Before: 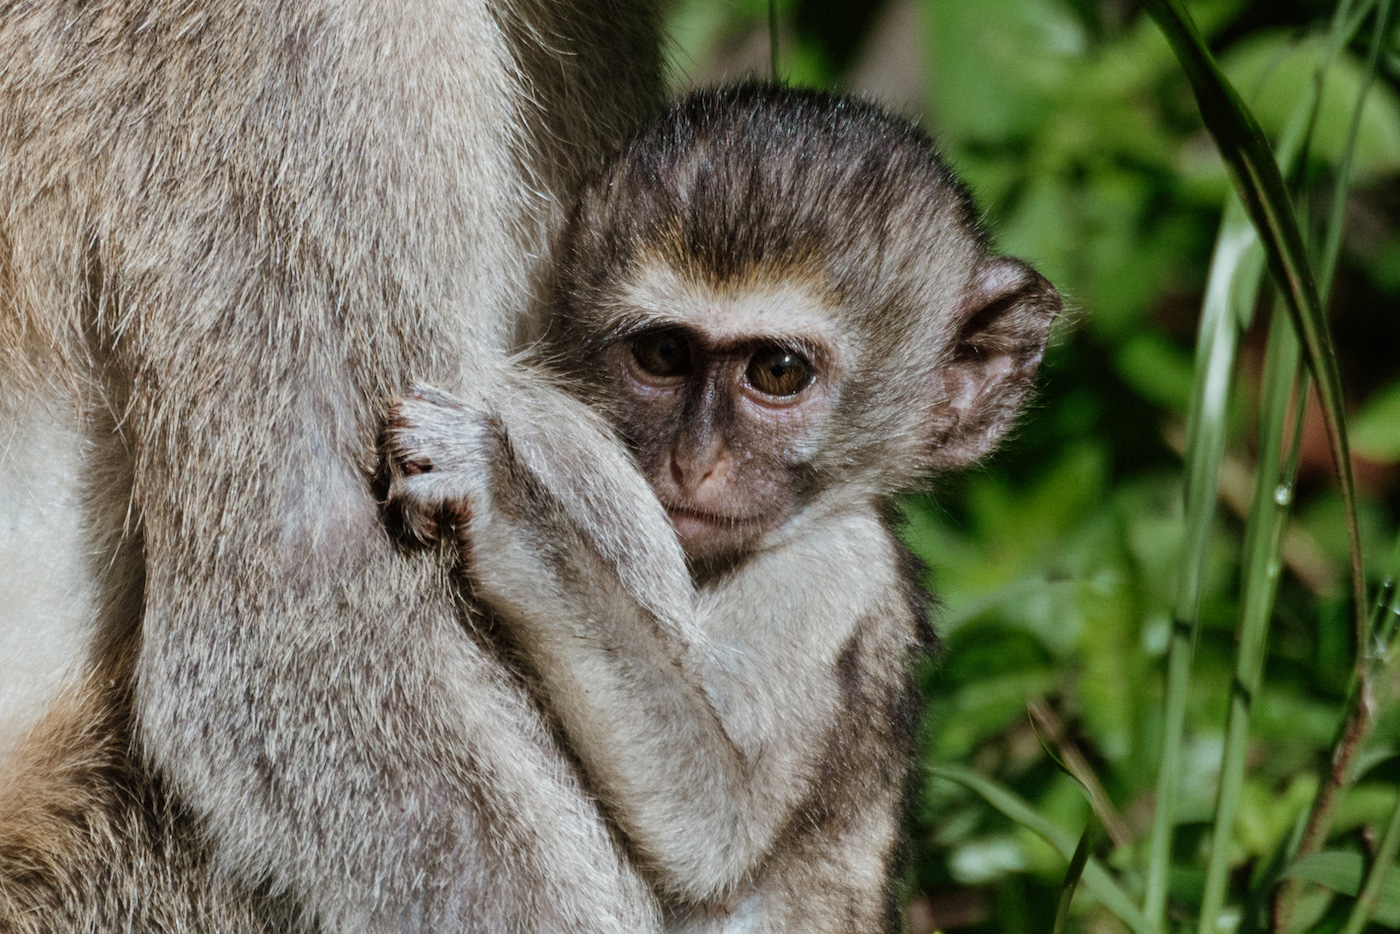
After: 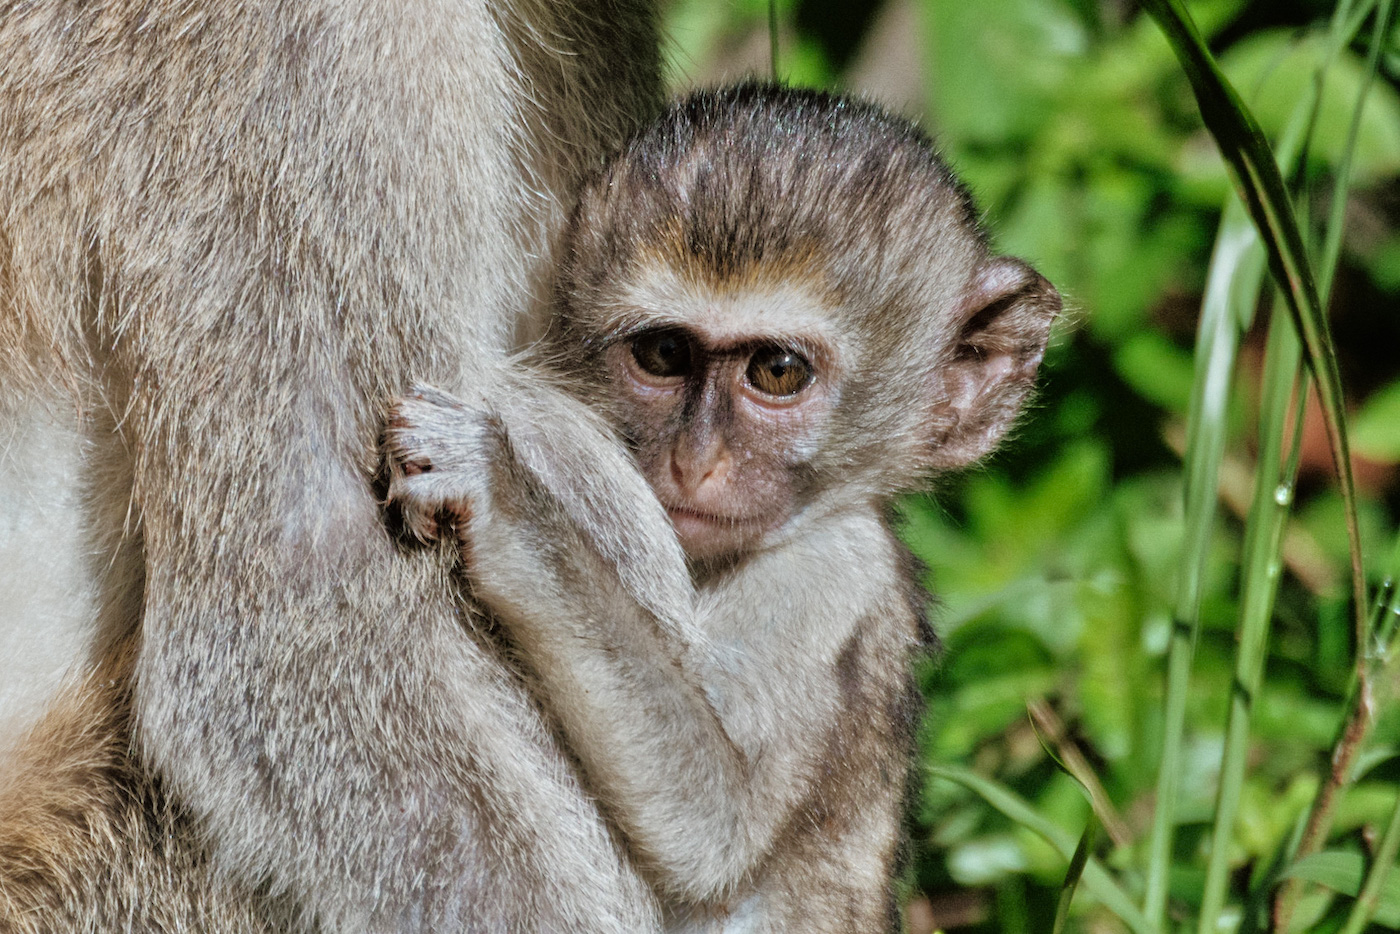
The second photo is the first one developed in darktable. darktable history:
tone equalizer: -7 EV 0.148 EV, -6 EV 0.594 EV, -5 EV 1.18 EV, -4 EV 1.36 EV, -3 EV 1.13 EV, -2 EV 0.6 EV, -1 EV 0.151 EV
